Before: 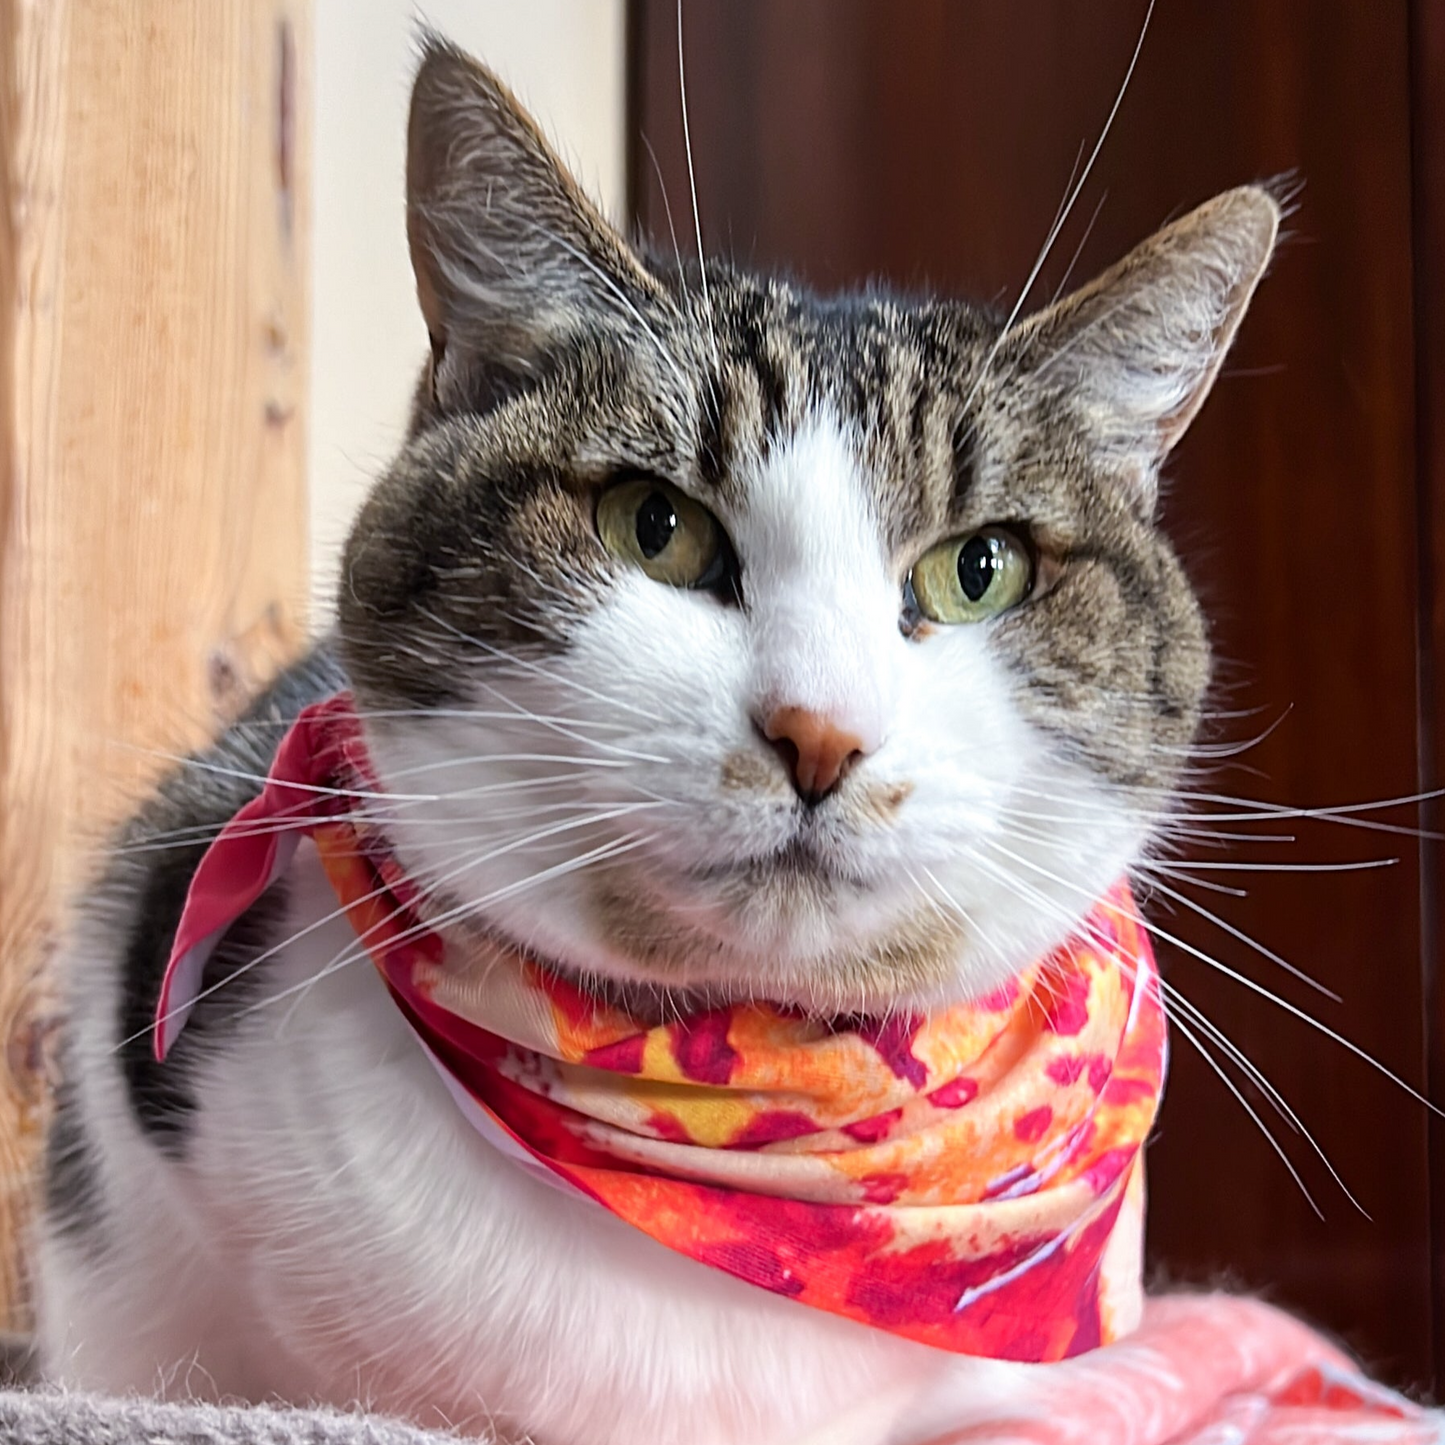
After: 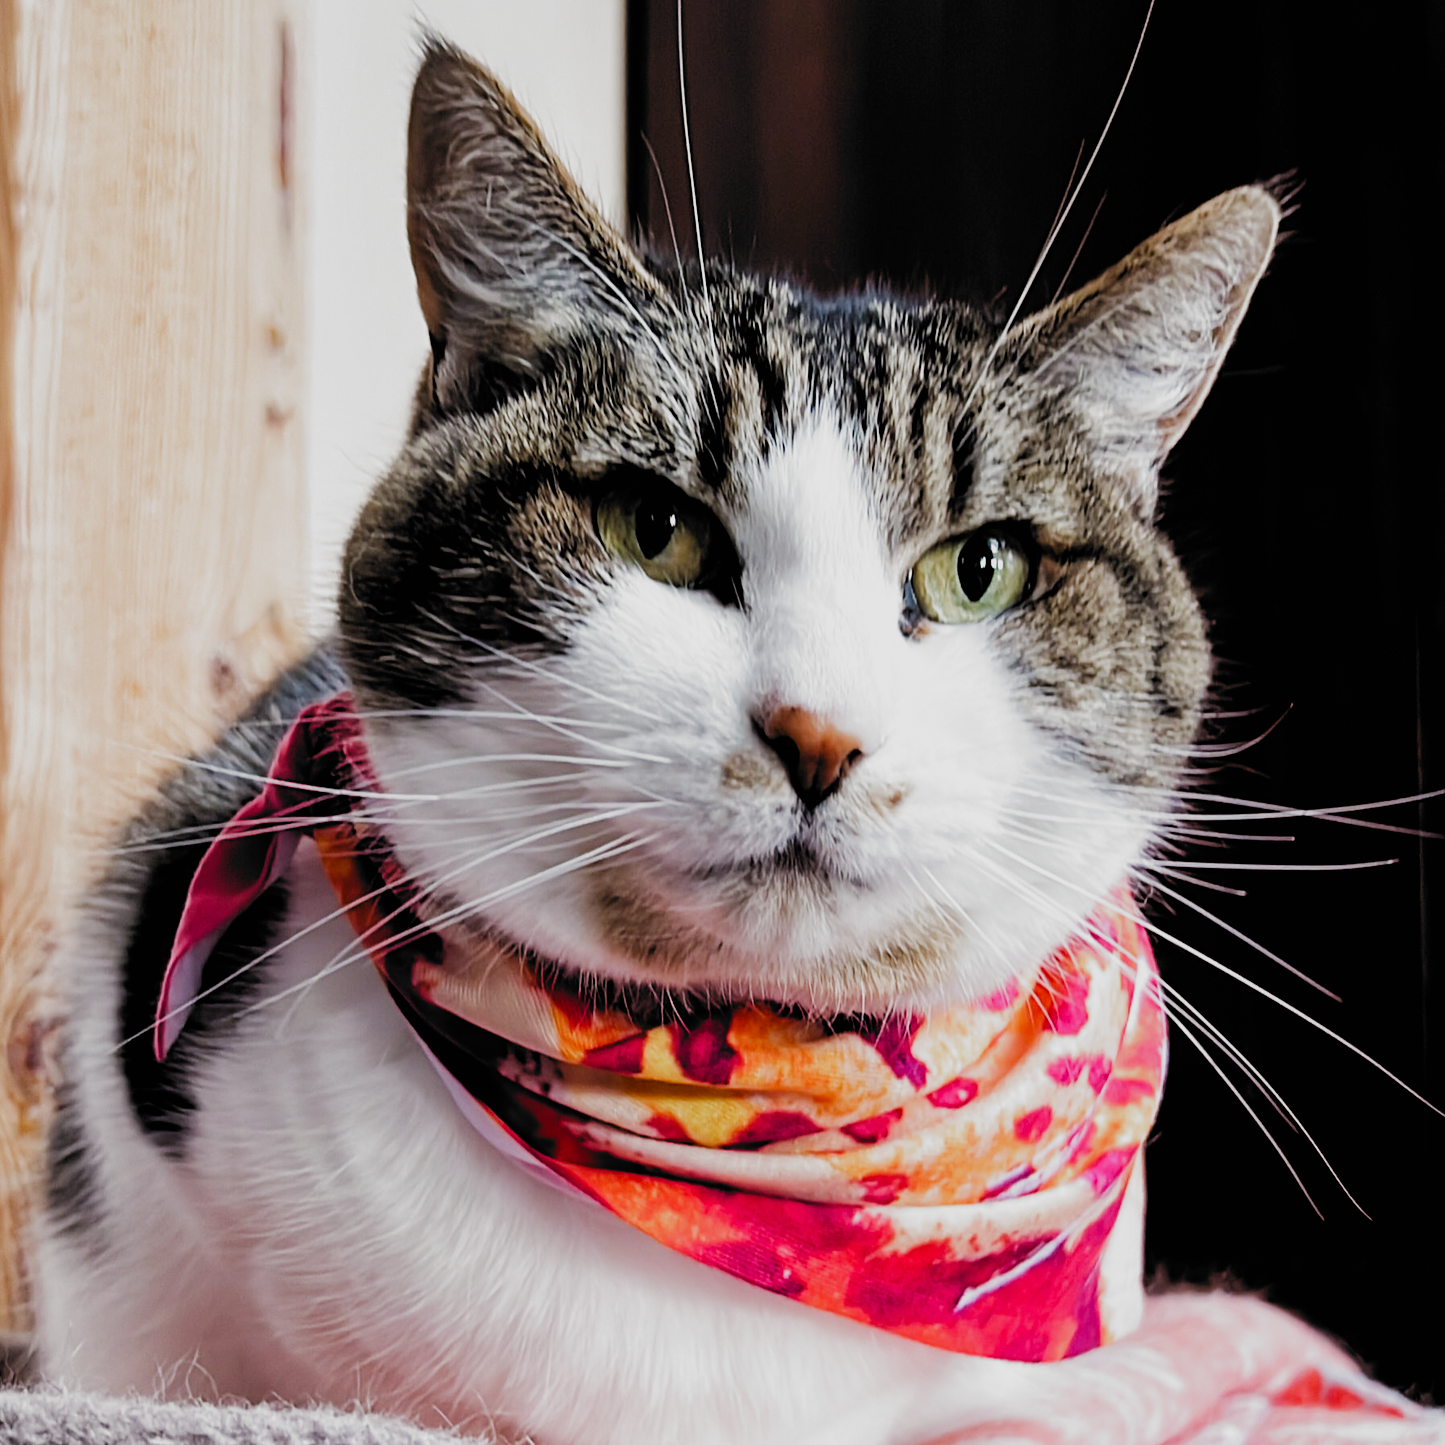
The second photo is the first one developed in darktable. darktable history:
filmic rgb: black relative exposure -5.12 EV, white relative exposure 3.98 EV, hardness 2.88, contrast 1.298, highlights saturation mix -30.43%, add noise in highlights 0.001, preserve chrominance no, color science v3 (2019), use custom middle-gray values true, contrast in highlights soft
